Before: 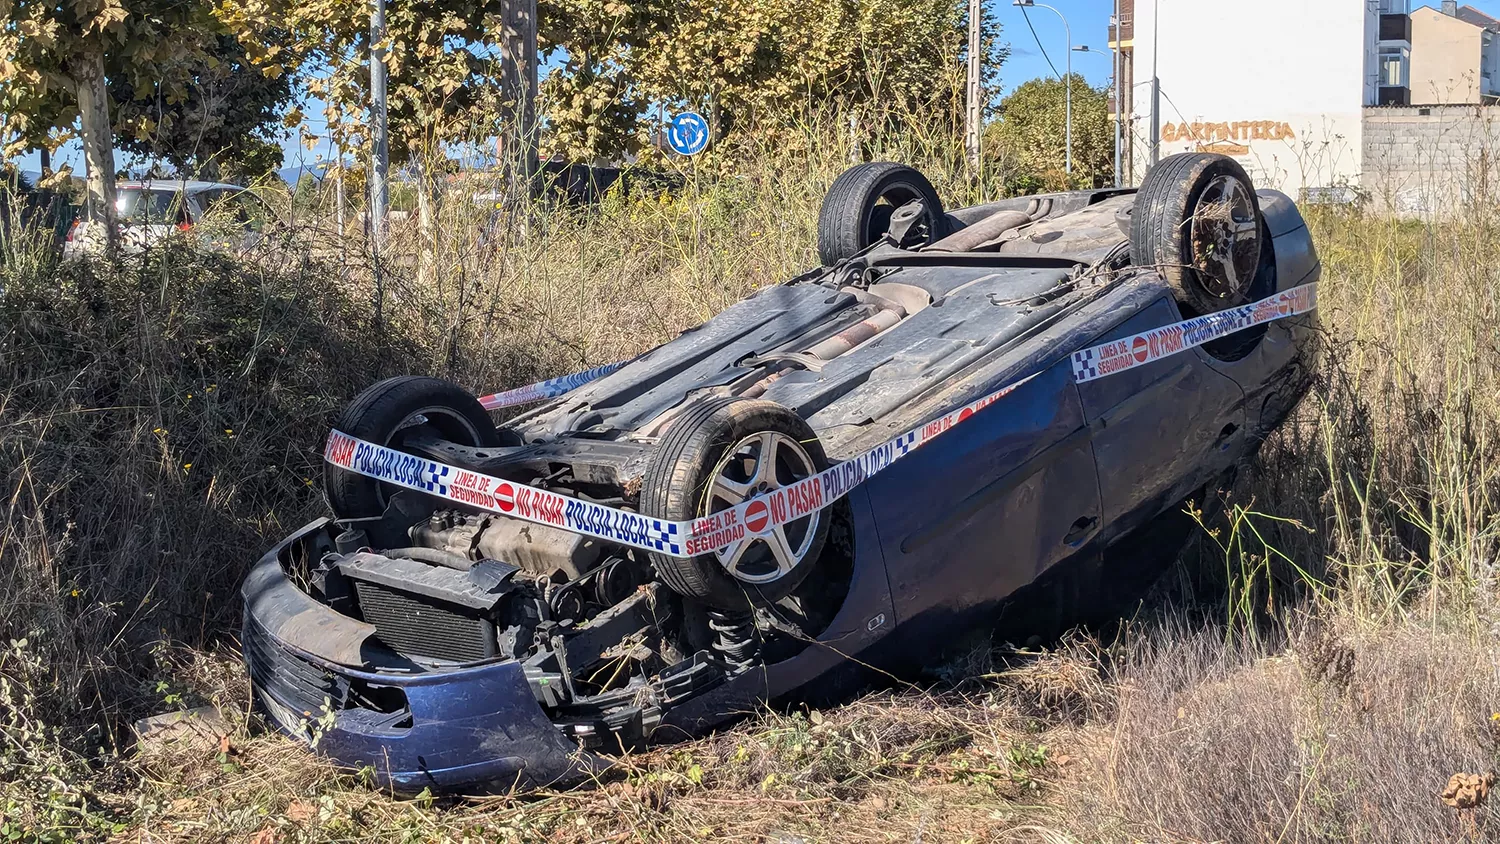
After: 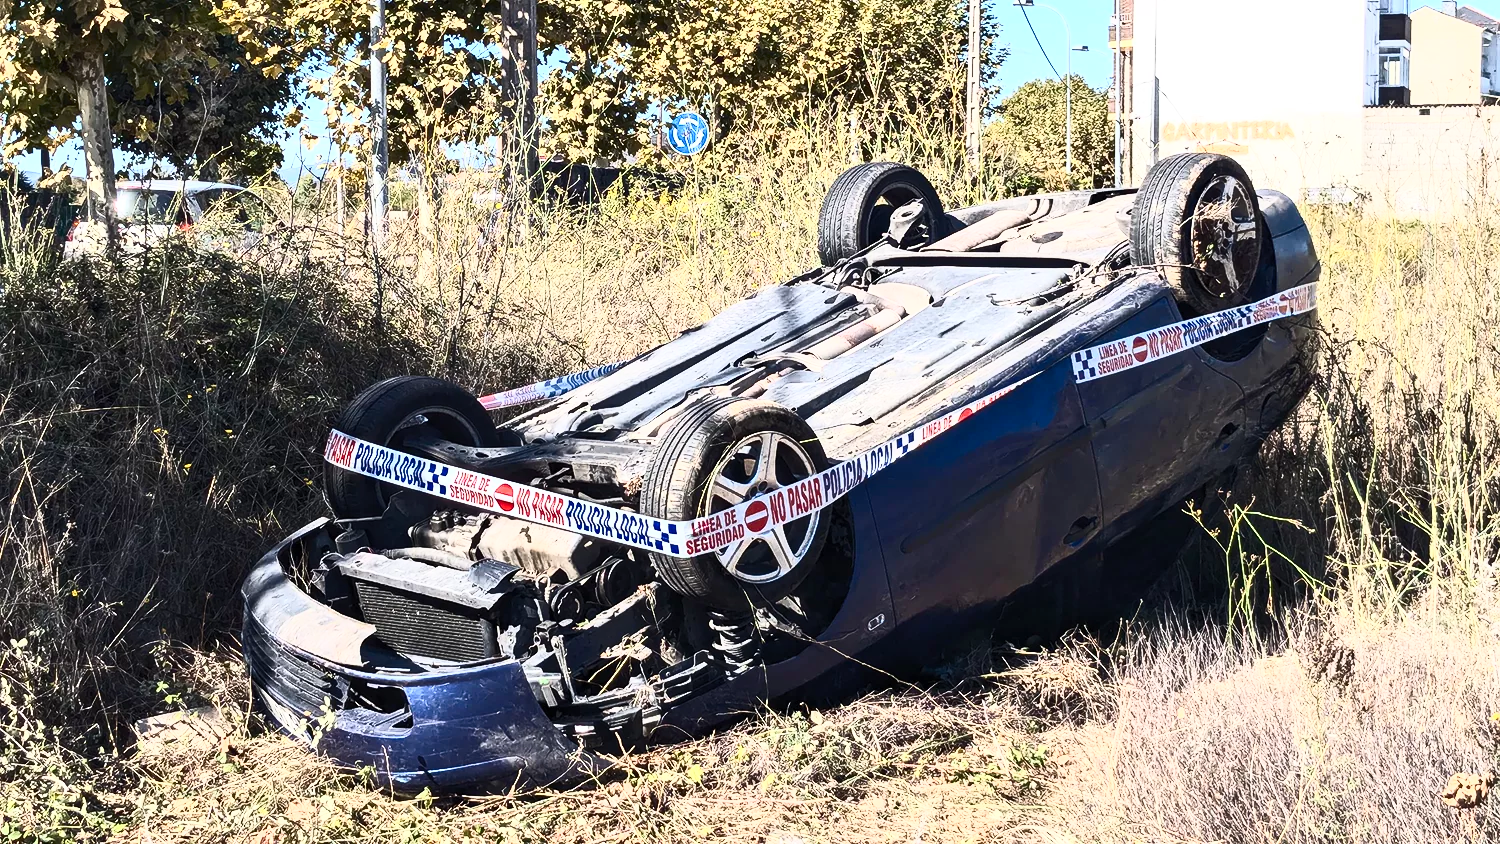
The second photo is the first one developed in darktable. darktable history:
shadows and highlights: shadows 0, highlights 40
contrast brightness saturation: contrast 0.62, brightness 0.34, saturation 0.14
